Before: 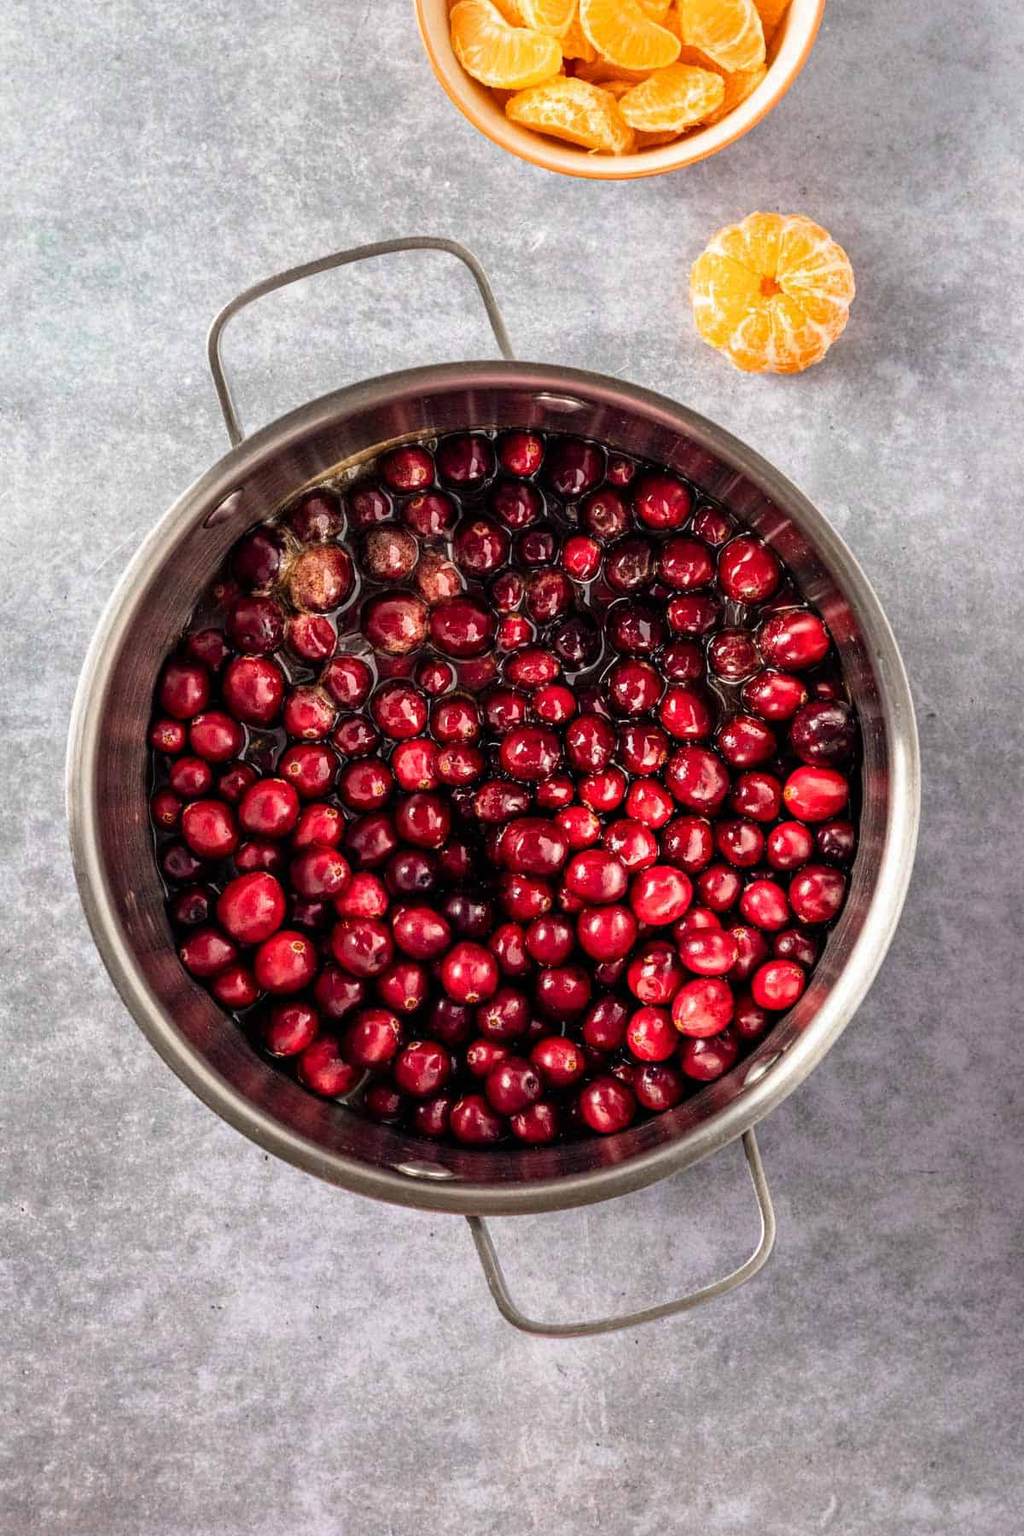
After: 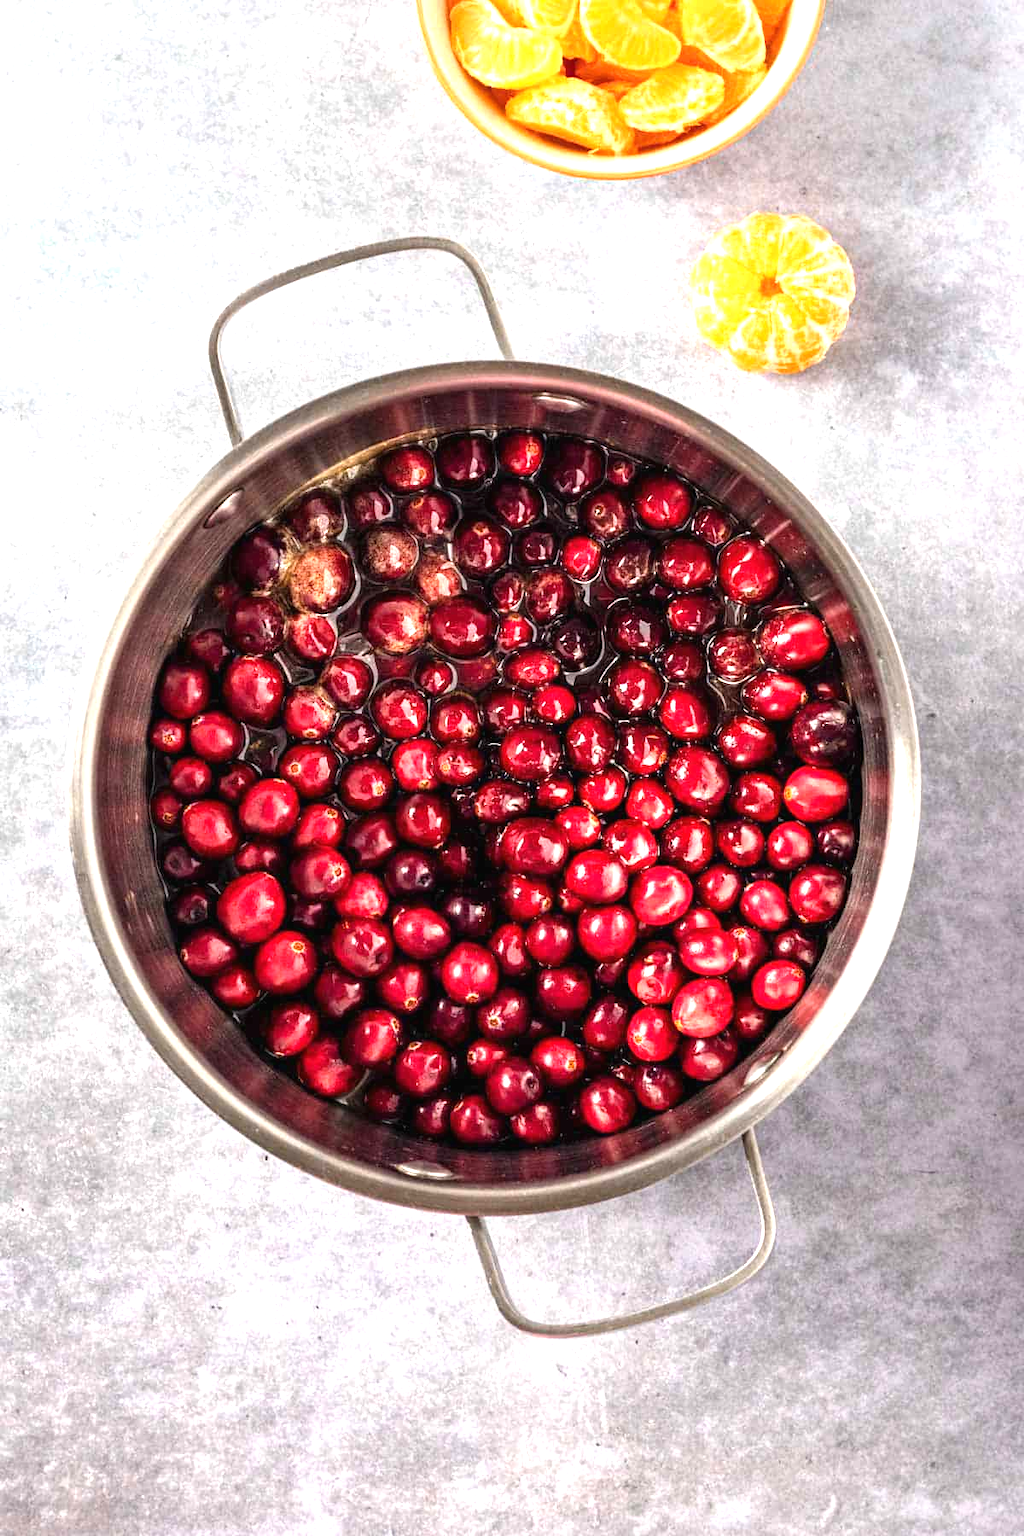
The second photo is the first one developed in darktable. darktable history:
exposure: black level correction -0.001, exposure 0.904 EV, compensate exposure bias true, compensate highlight preservation false
